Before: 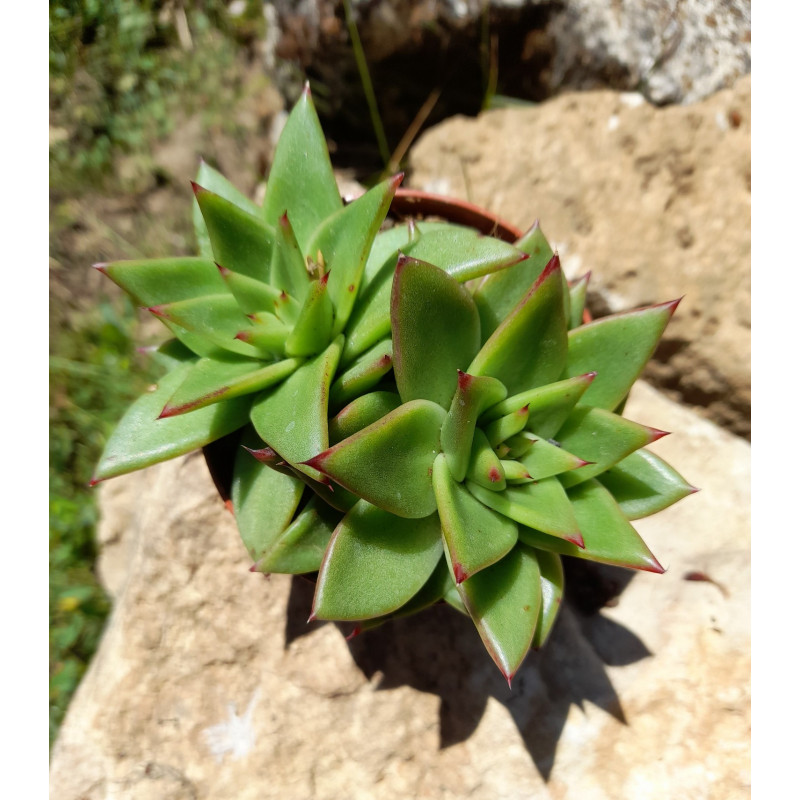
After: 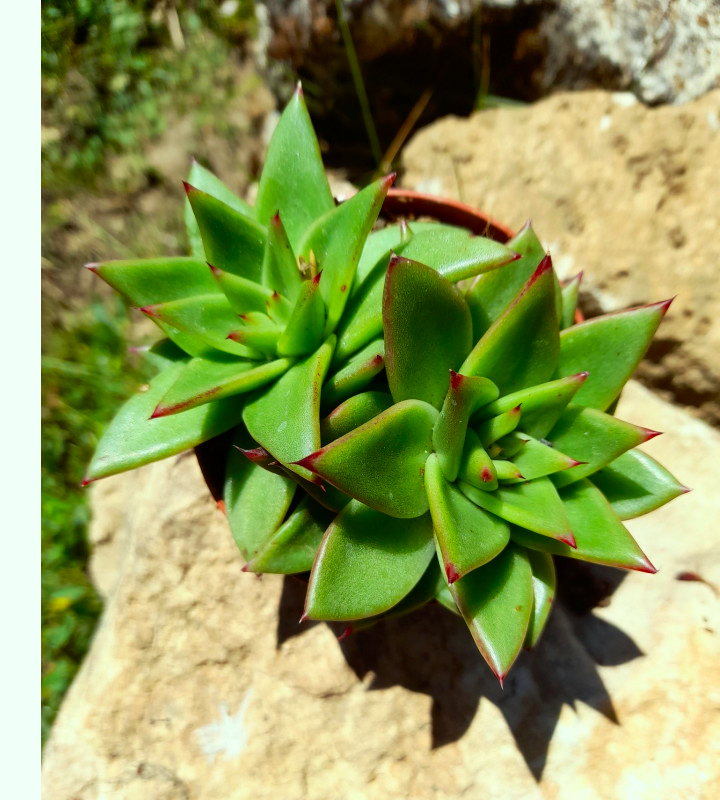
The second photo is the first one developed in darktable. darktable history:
crop and rotate: left 1.088%, right 8.807%
contrast brightness saturation: contrast 0.16, saturation 0.32
color correction: highlights a* -8, highlights b* 3.1
